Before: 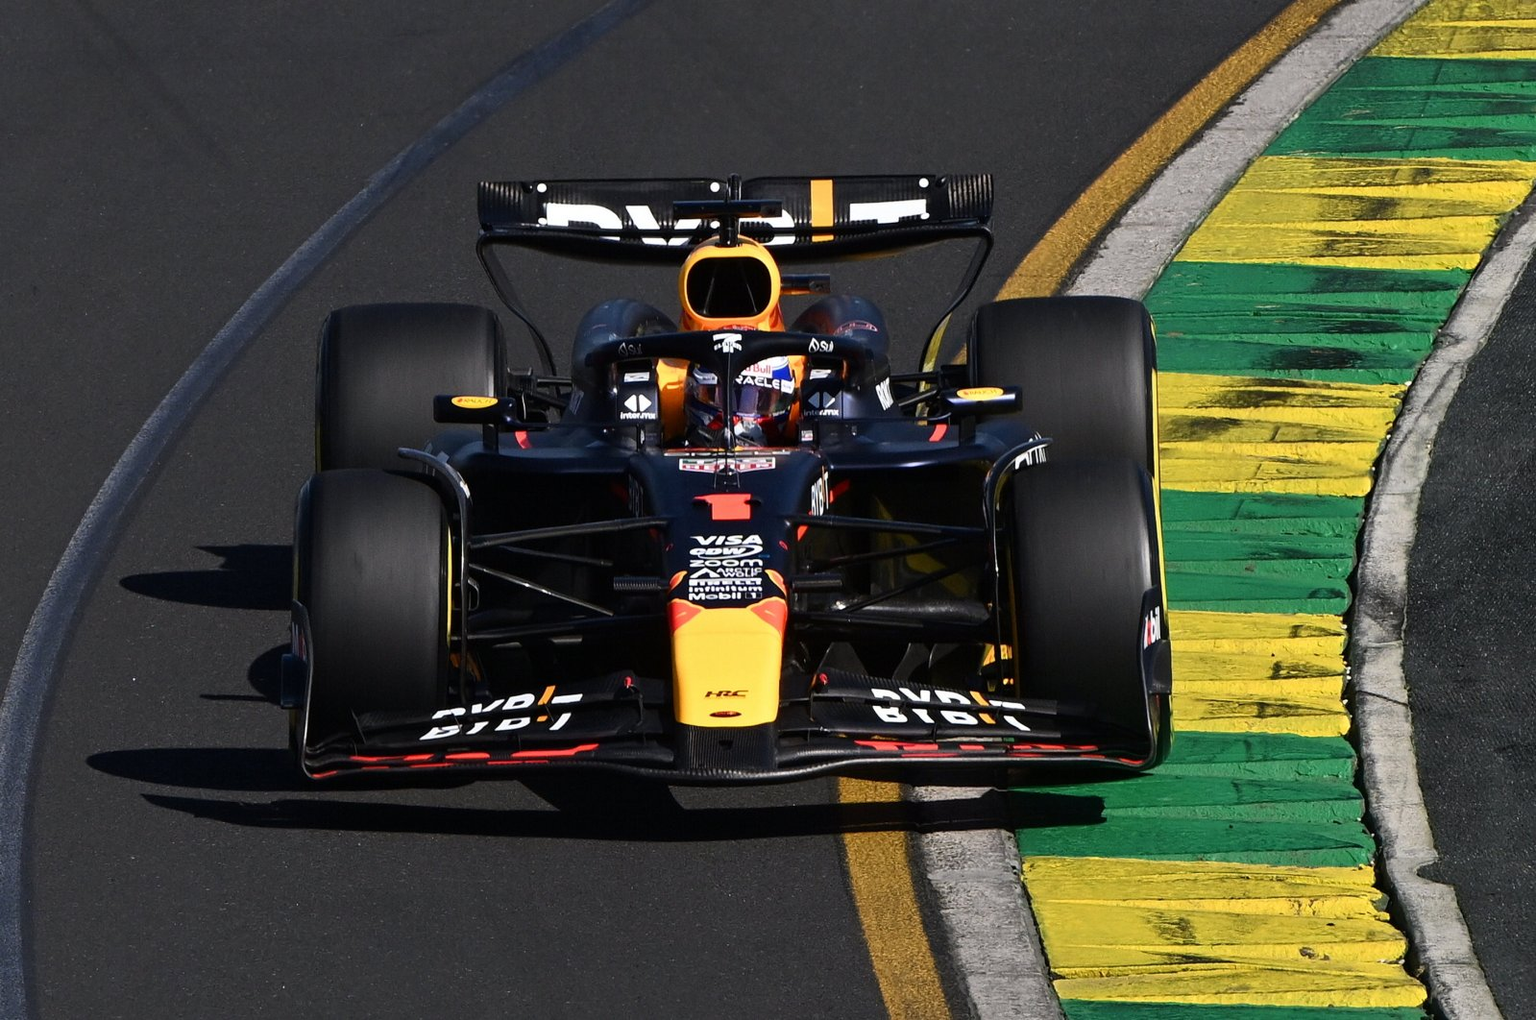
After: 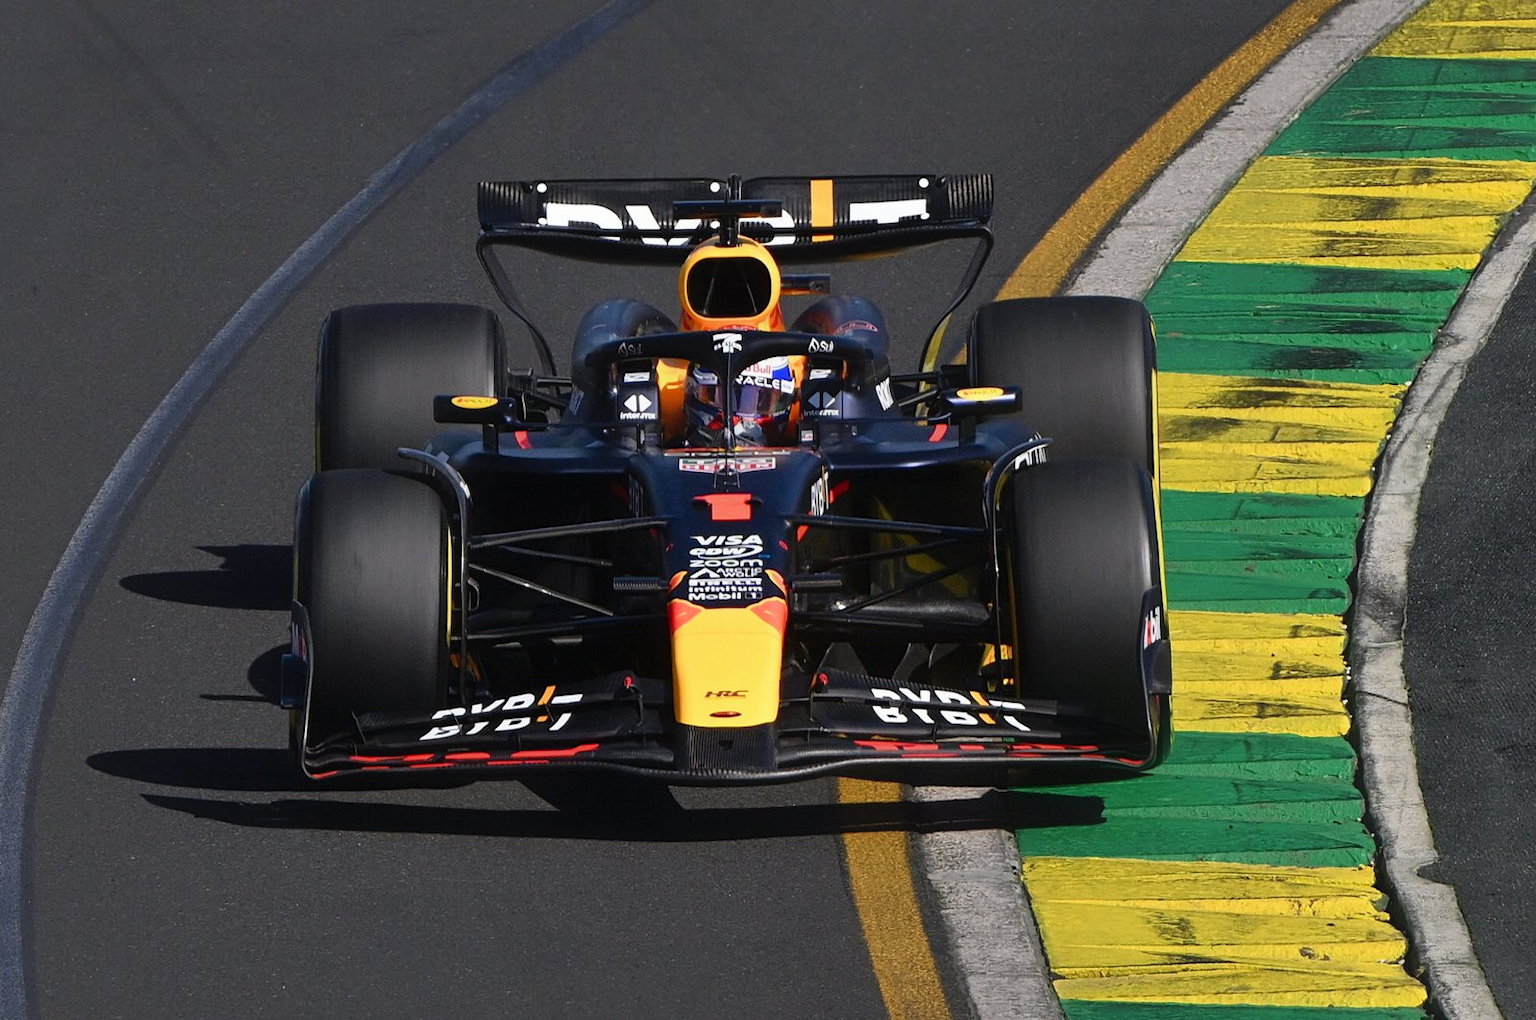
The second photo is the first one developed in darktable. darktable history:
contrast equalizer: y [[0.5, 0.488, 0.462, 0.461, 0.491, 0.5], [0.5 ×6], [0.5 ×6], [0 ×6], [0 ×6]]
shadows and highlights: shadows 43.06, highlights 6.94
